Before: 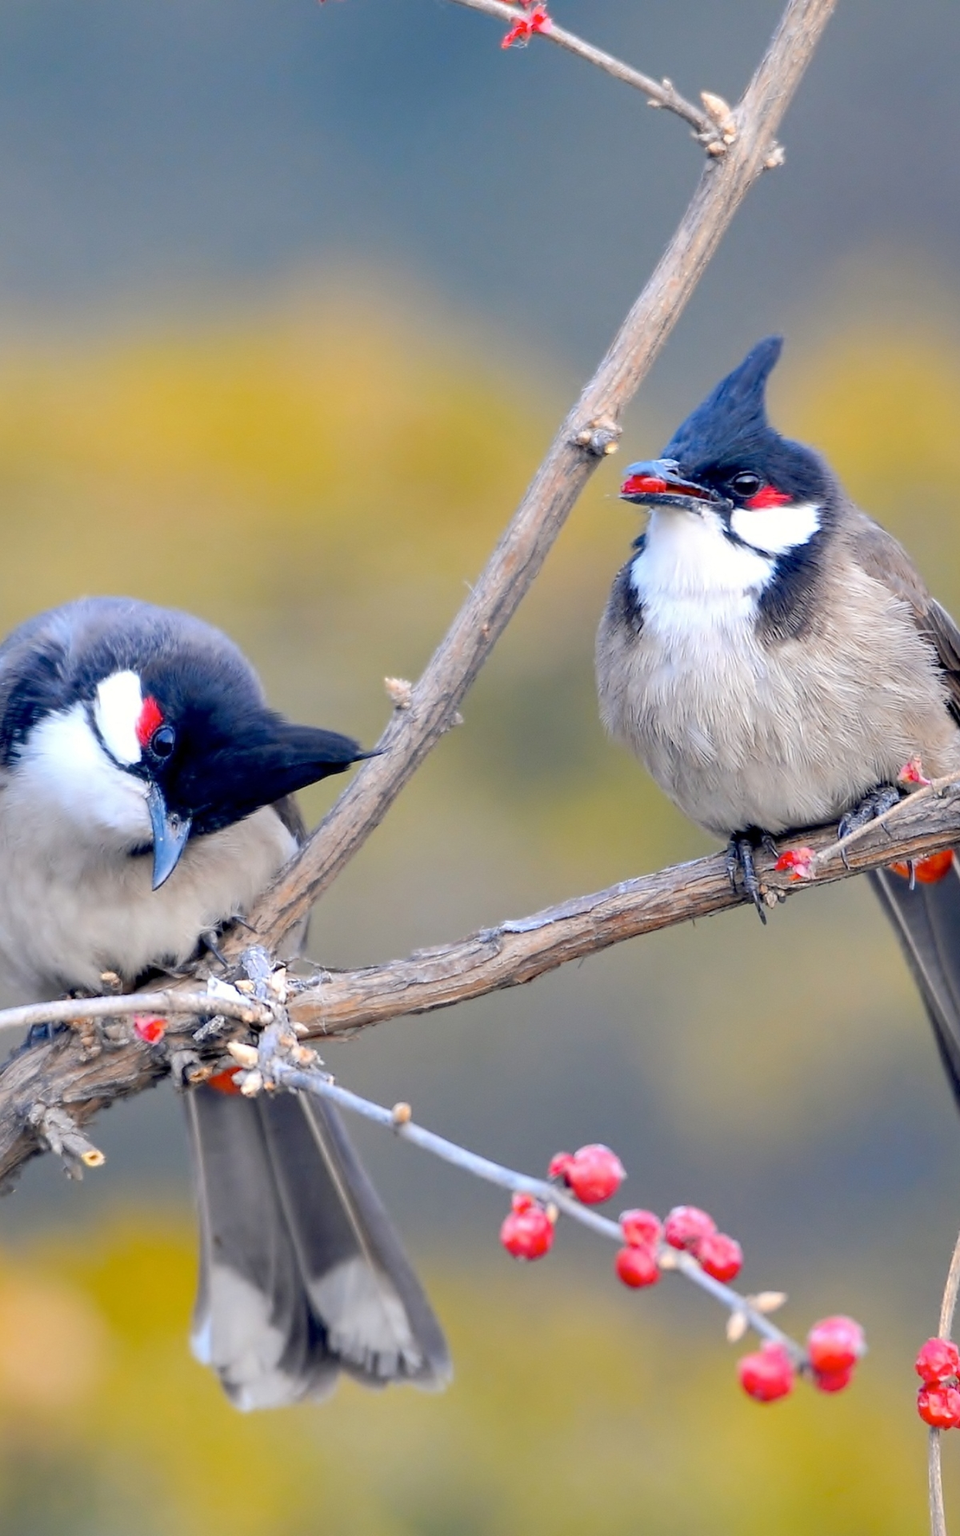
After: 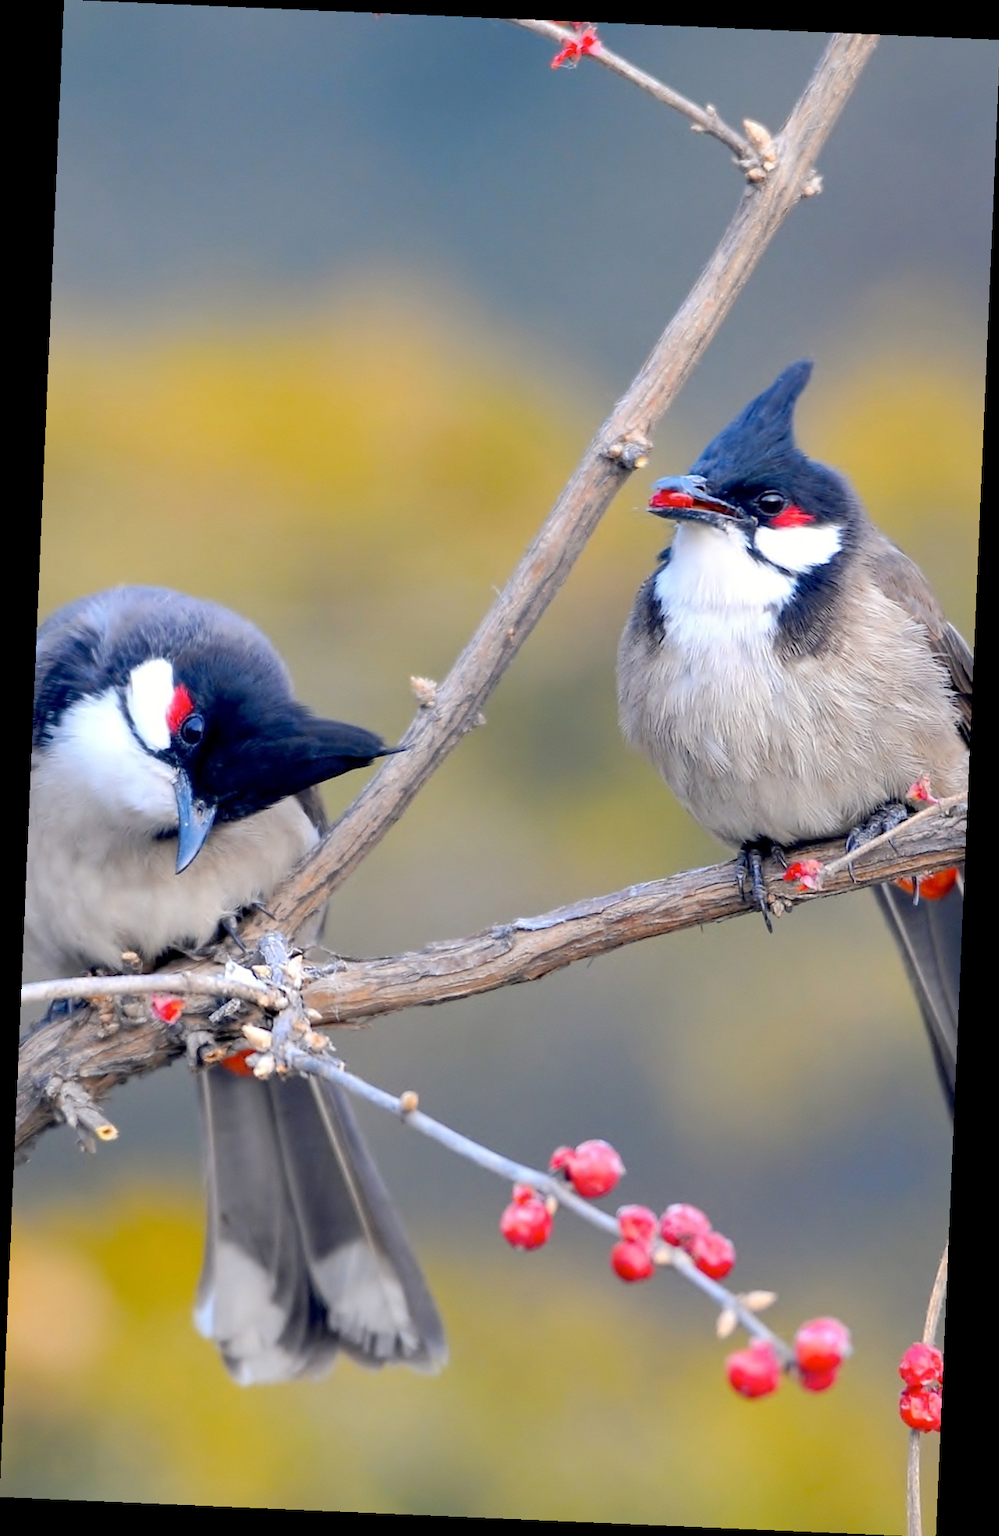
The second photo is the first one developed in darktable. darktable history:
crop and rotate: angle -2.47°
